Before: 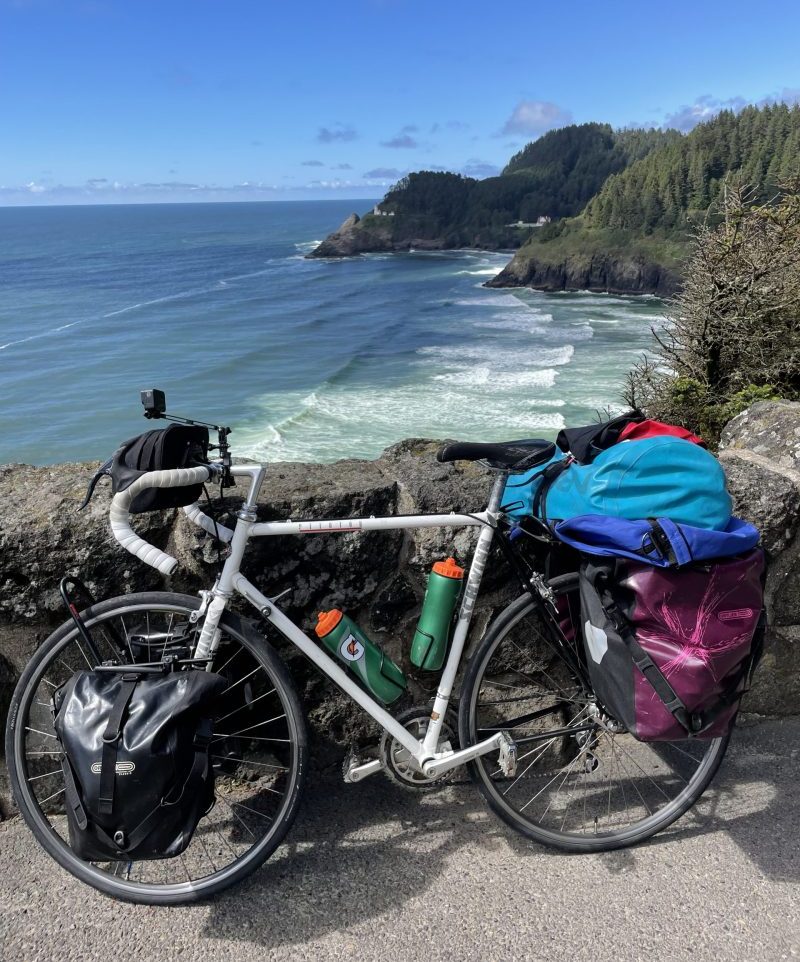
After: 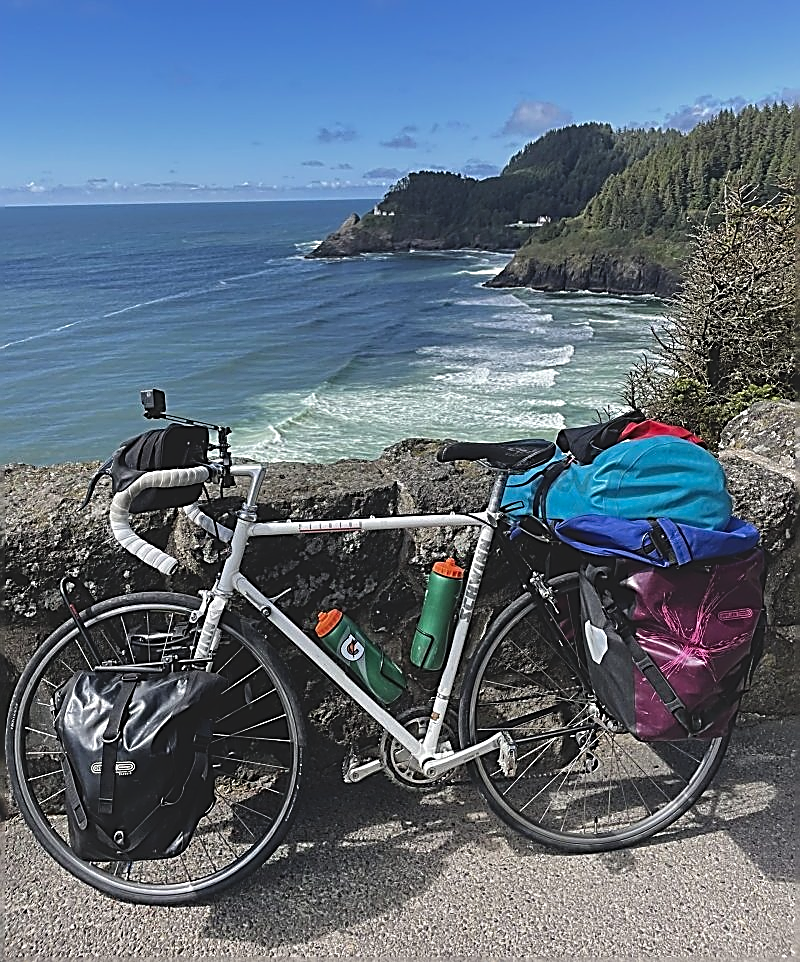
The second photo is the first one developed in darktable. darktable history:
sharpen: amount 1.861
exposure: black level correction -0.015, exposure -0.125 EV, compensate highlight preservation false
color zones: curves: ch0 [(0, 0.444) (0.143, 0.442) (0.286, 0.441) (0.429, 0.441) (0.571, 0.441) (0.714, 0.441) (0.857, 0.442) (1, 0.444)]
